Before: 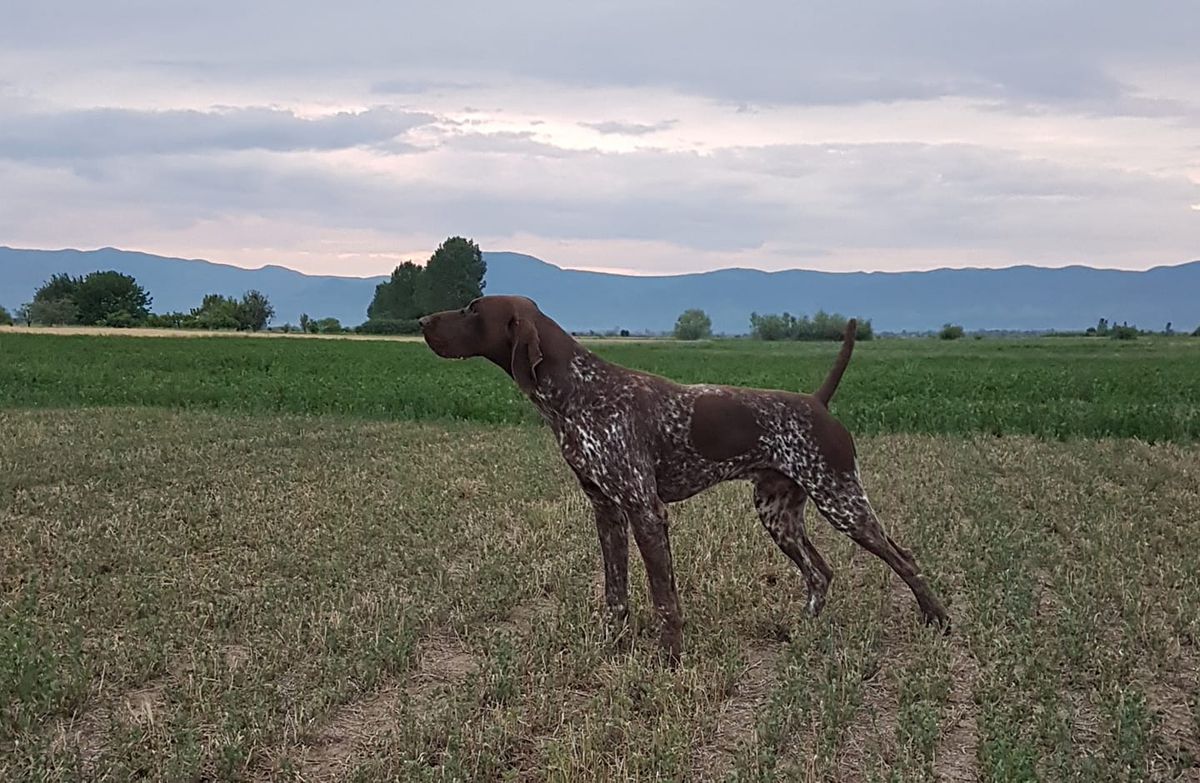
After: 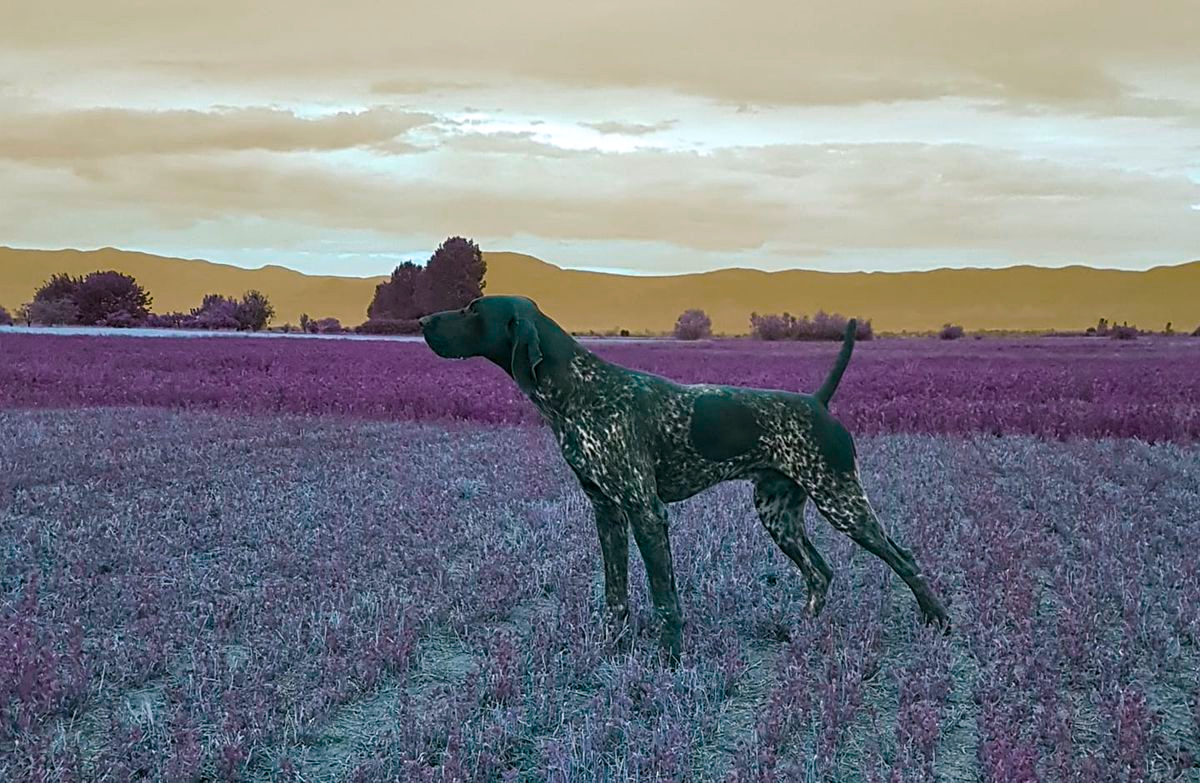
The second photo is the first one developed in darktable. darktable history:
local contrast: mode bilateral grid, contrast 10, coarseness 25, detail 115%, midtone range 0.2
white balance: red 1, blue 1
color balance rgb: hue shift 180°, global vibrance 50%, contrast 0.32%
